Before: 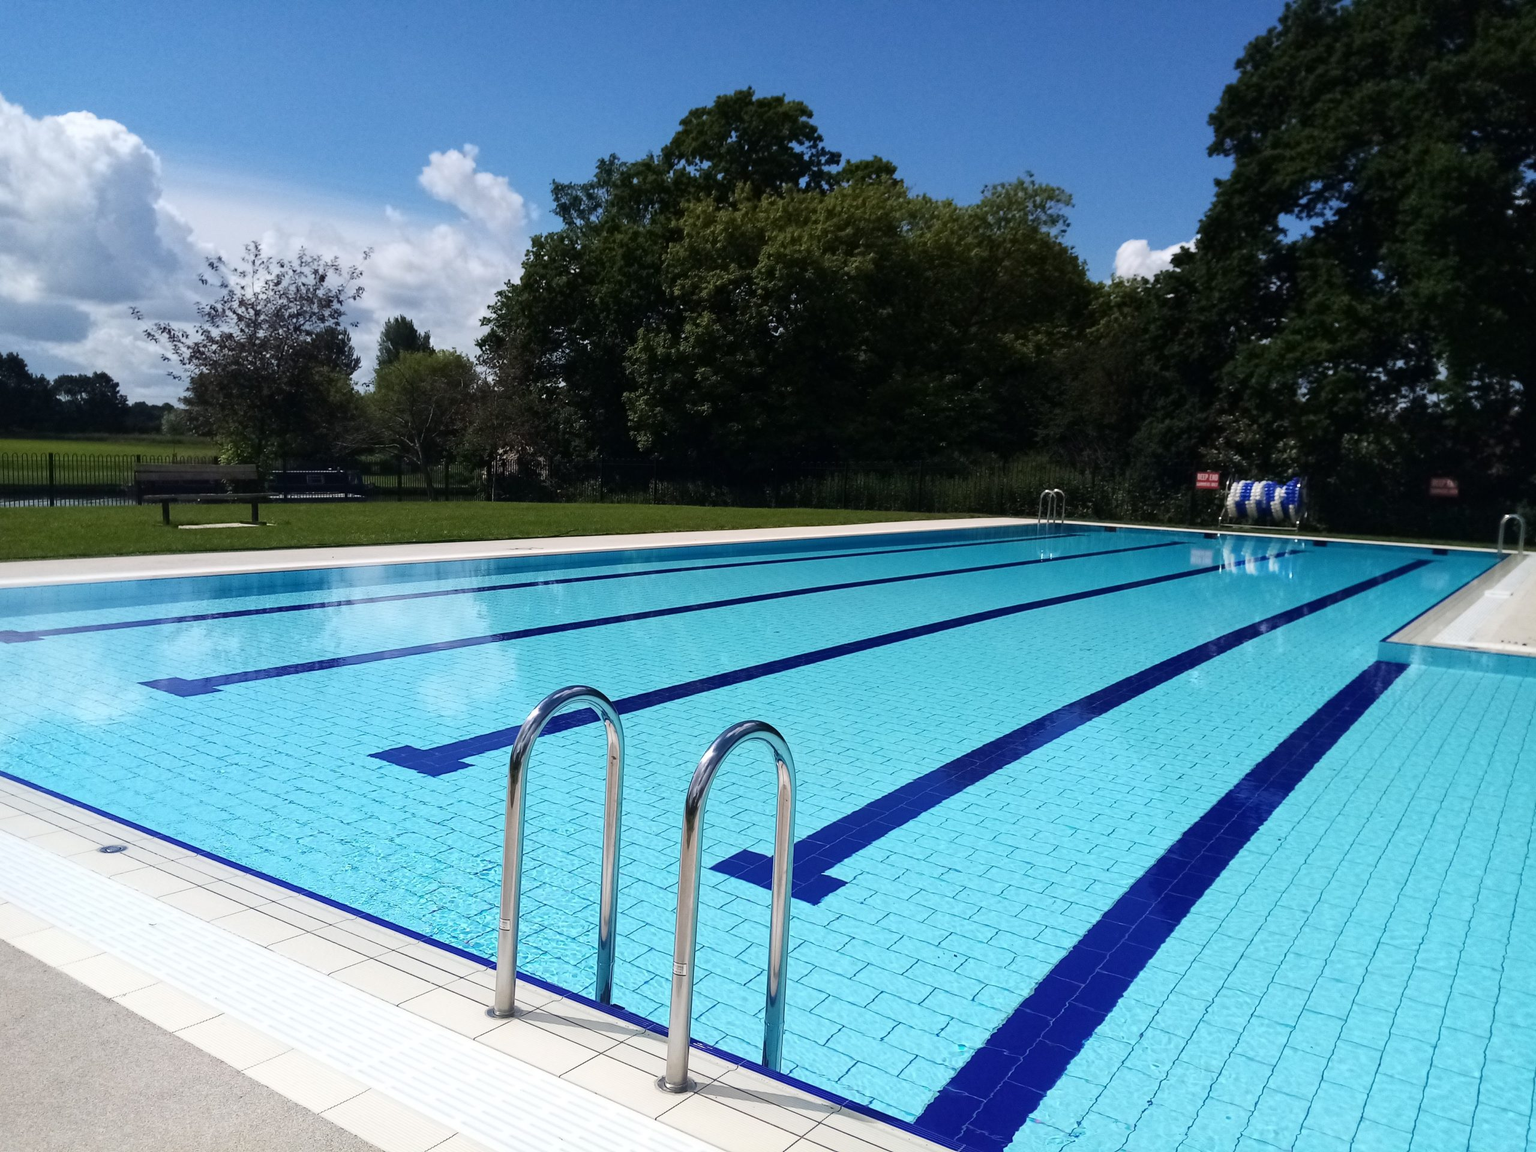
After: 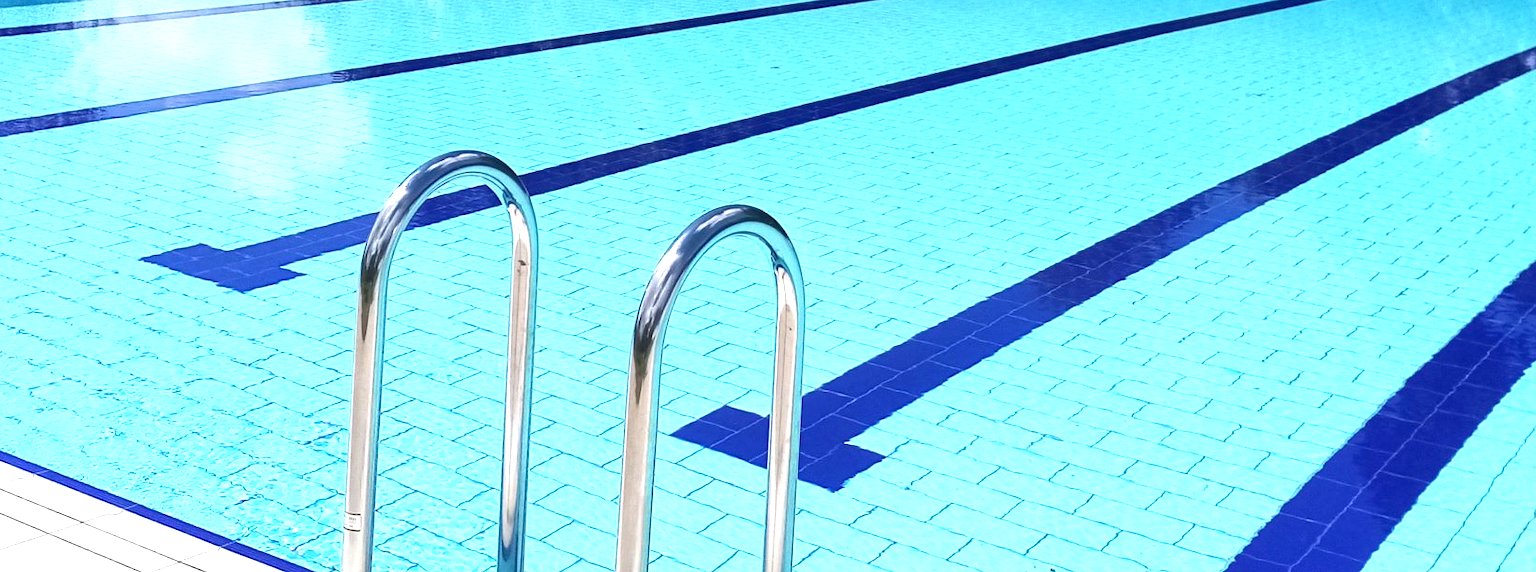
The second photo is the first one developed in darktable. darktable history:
crop: left 18.091%, top 51.13%, right 17.525%, bottom 16.85%
tone equalizer: -8 EV 1 EV, -7 EV 1 EV, -6 EV 1 EV, -5 EV 1 EV, -4 EV 1 EV, -3 EV 0.75 EV, -2 EV 0.5 EV, -1 EV 0.25 EV
exposure: exposure 1 EV, compensate highlight preservation false
